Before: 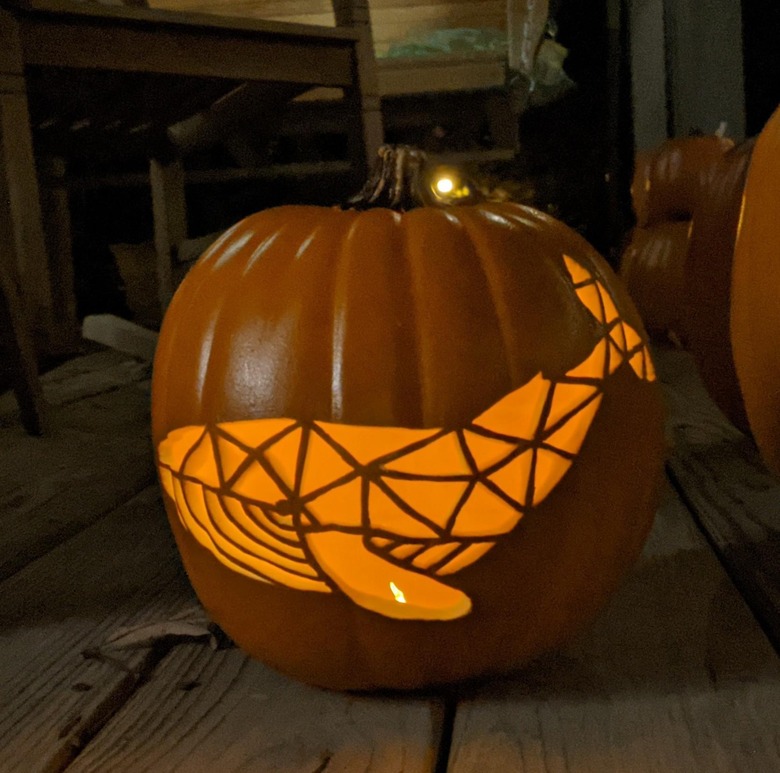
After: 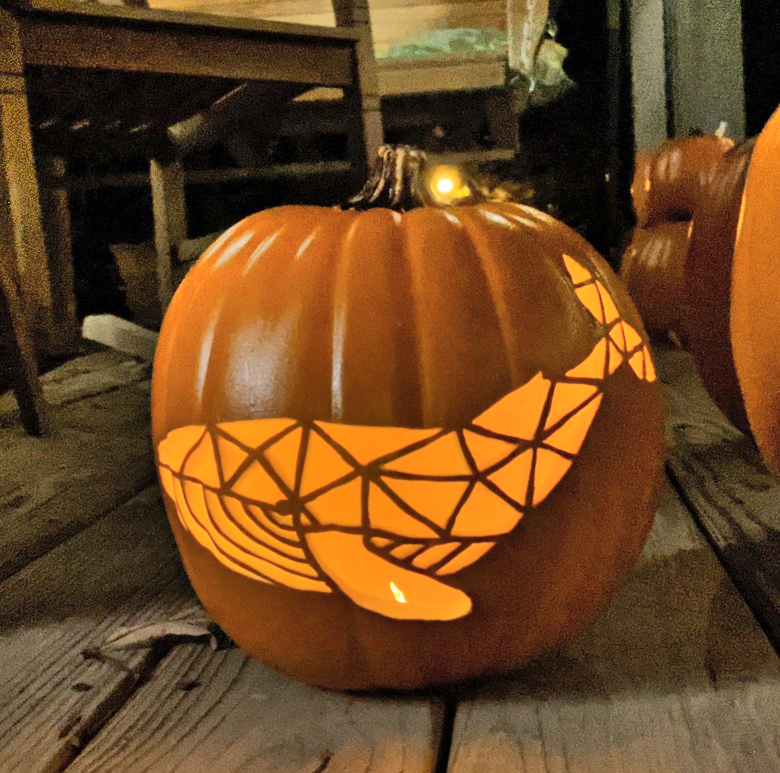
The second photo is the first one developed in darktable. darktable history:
shadows and highlights: shadows 74.17, highlights -61.04, soften with gaussian
